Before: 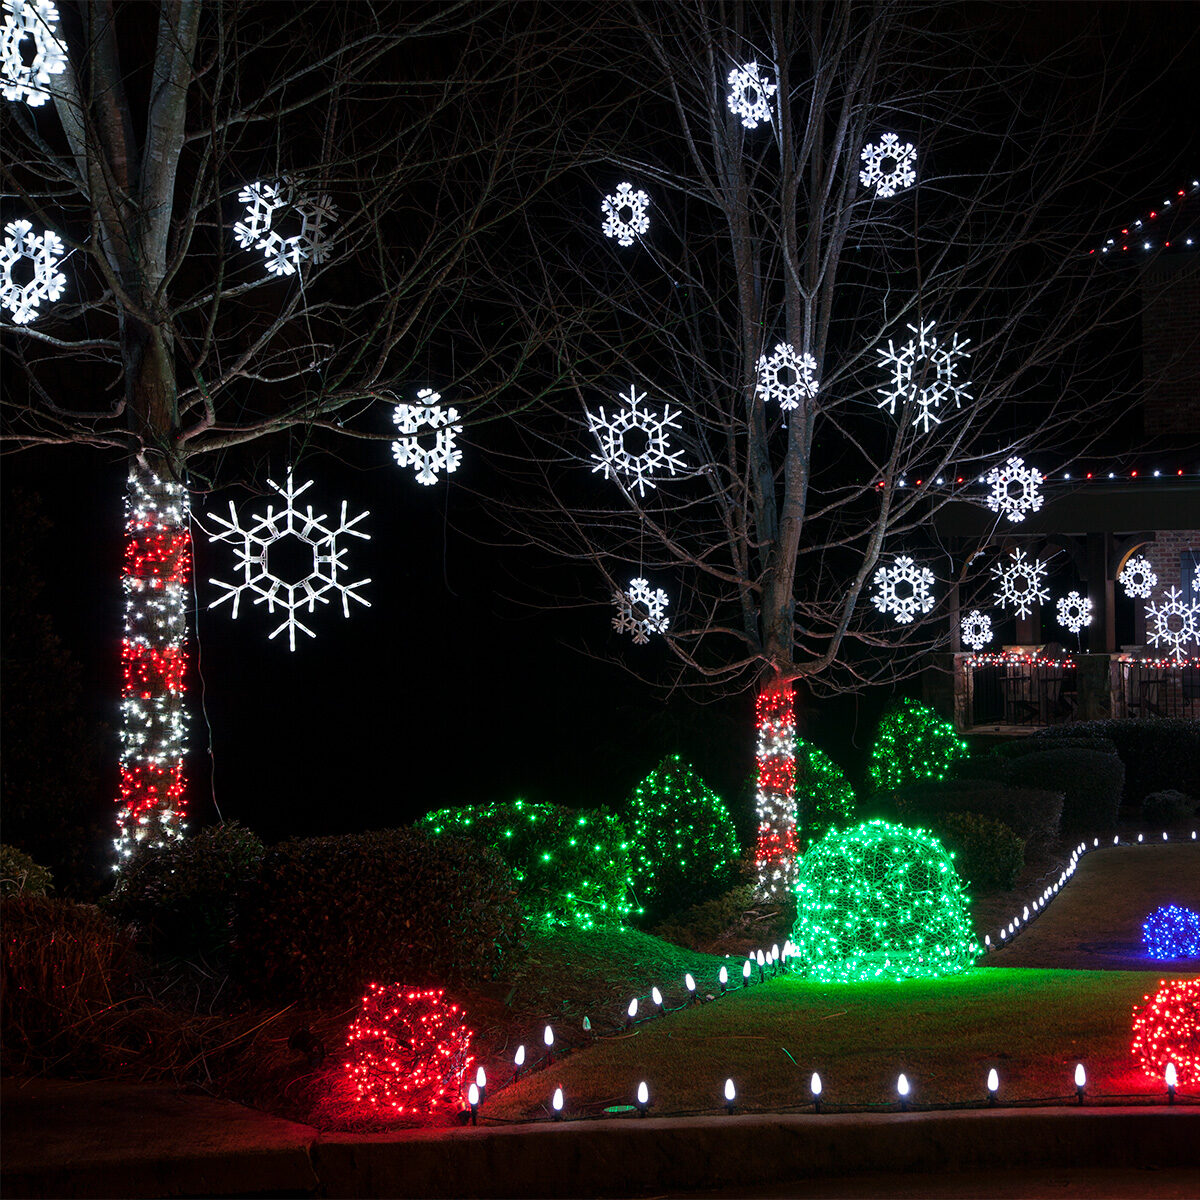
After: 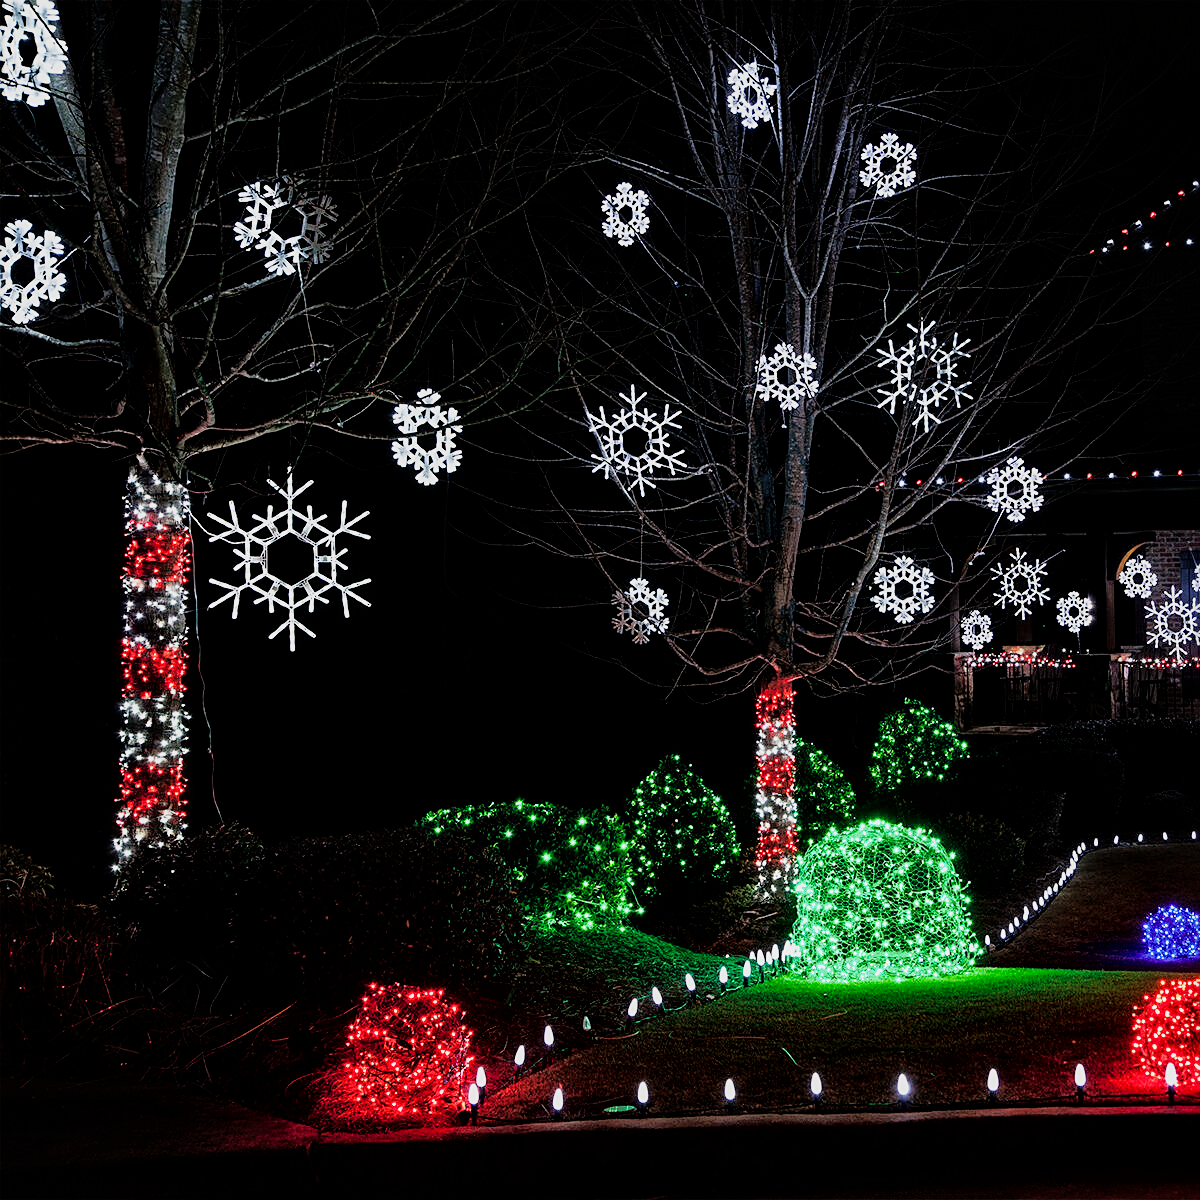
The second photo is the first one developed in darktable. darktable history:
sigmoid: contrast 1.8, skew -0.2, preserve hue 0%, red attenuation 0.1, red rotation 0.035, green attenuation 0.1, green rotation -0.017, blue attenuation 0.15, blue rotation -0.052, base primaries Rec2020
local contrast: mode bilateral grid, contrast 20, coarseness 50, detail 179%, midtone range 0.2
sharpen: on, module defaults
